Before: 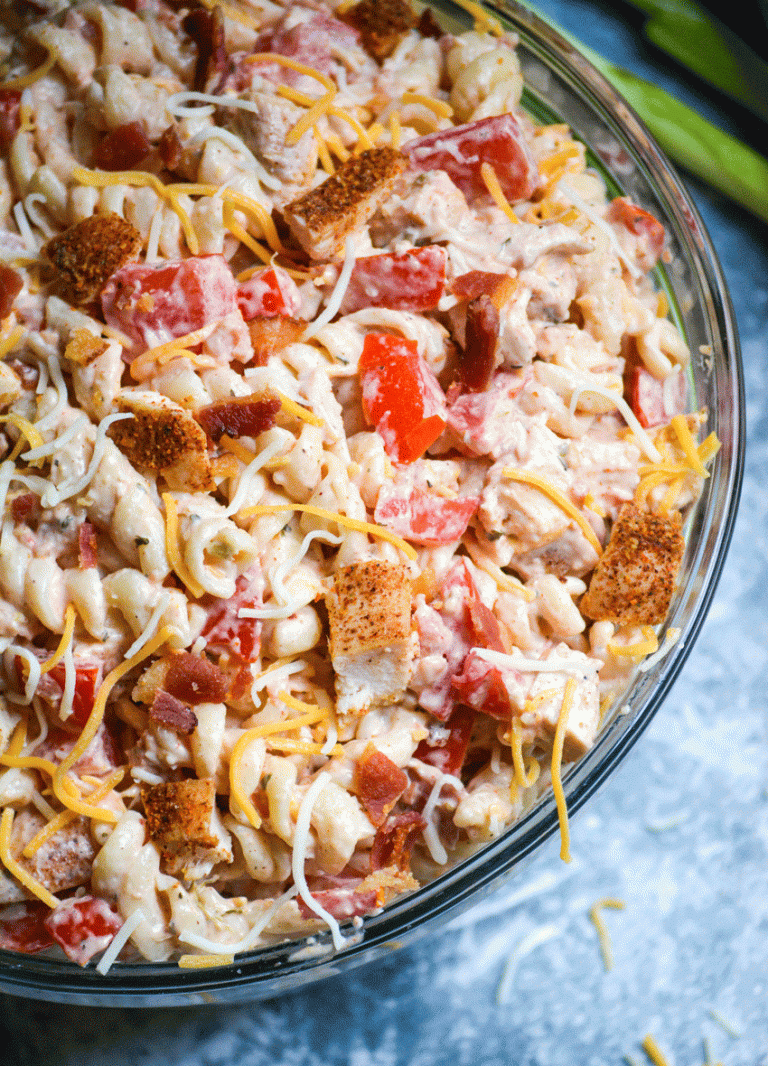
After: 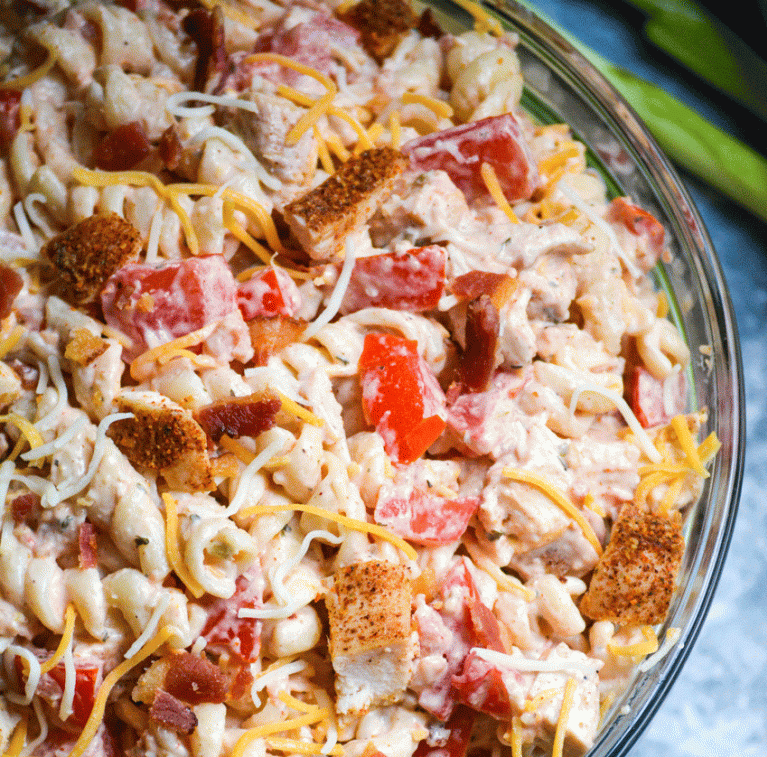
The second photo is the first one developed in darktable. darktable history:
crop: right 0.001%, bottom 28.937%
